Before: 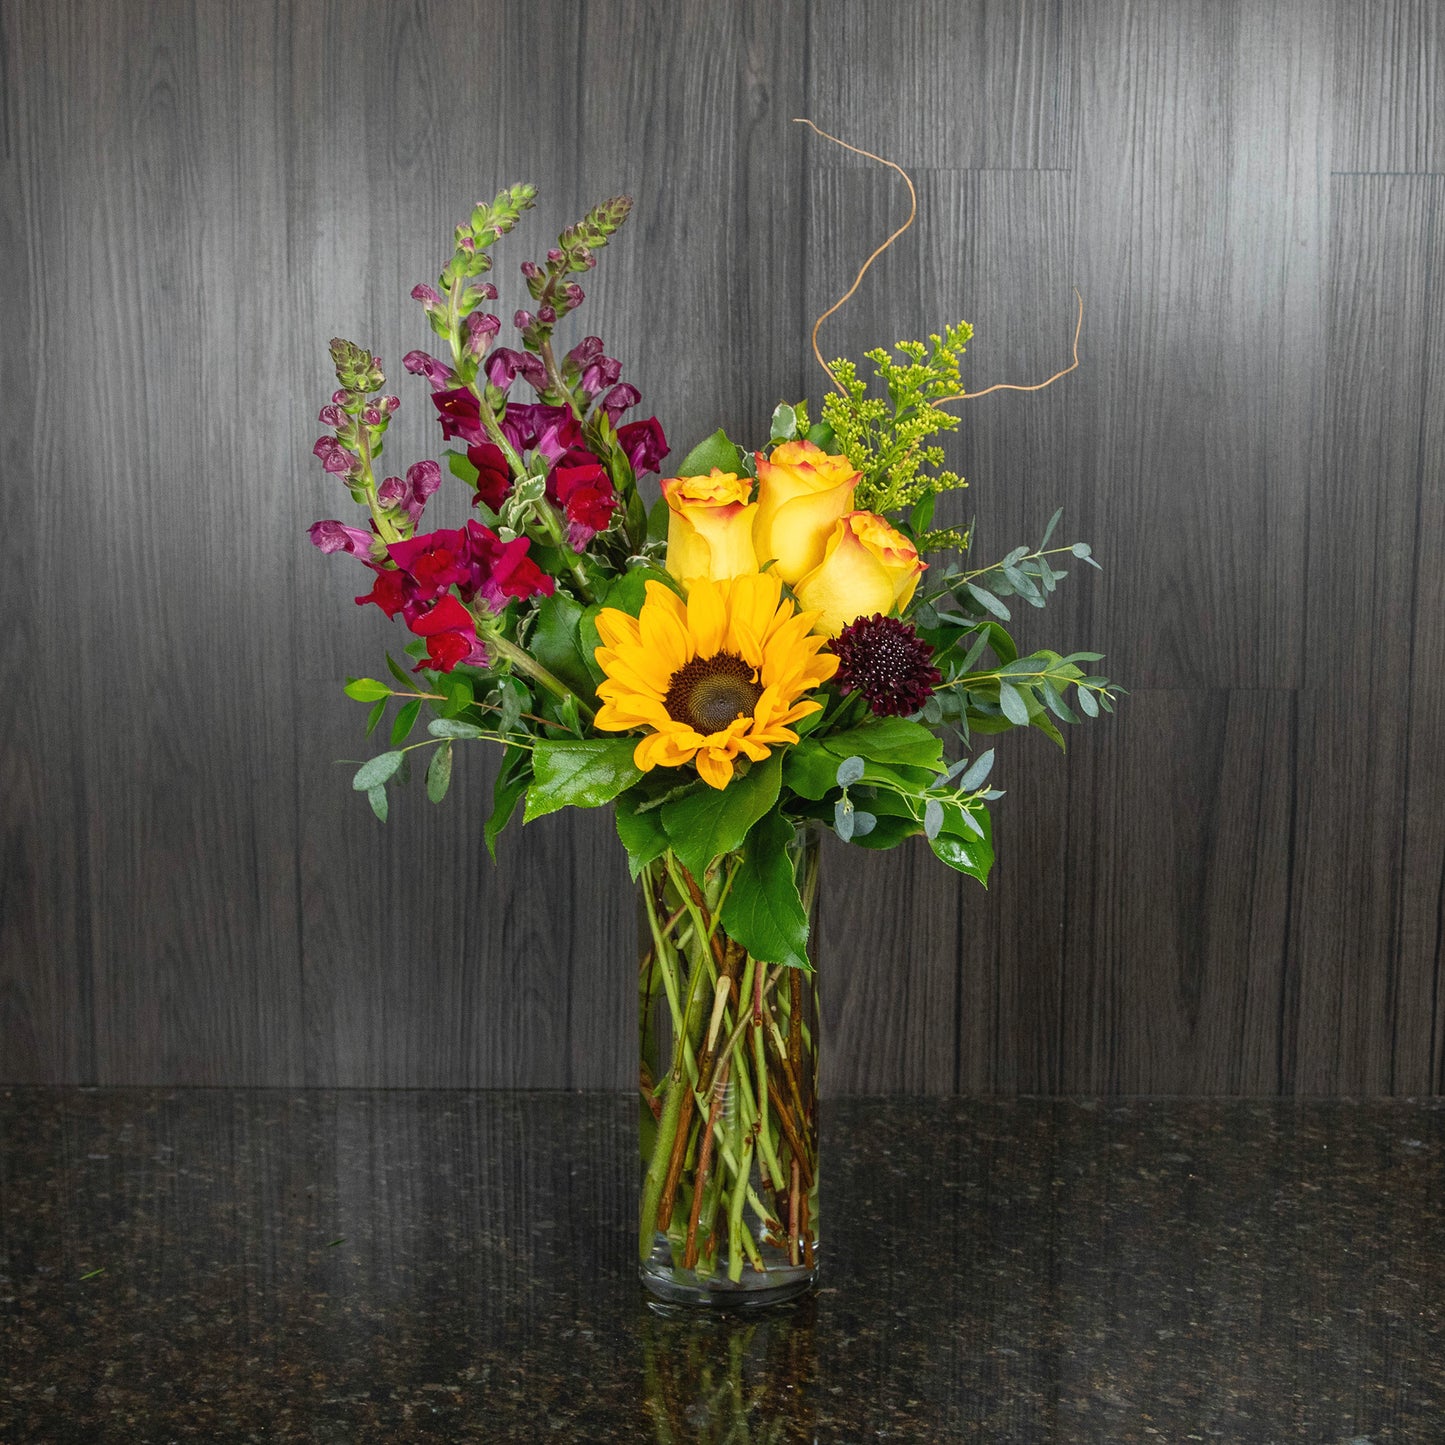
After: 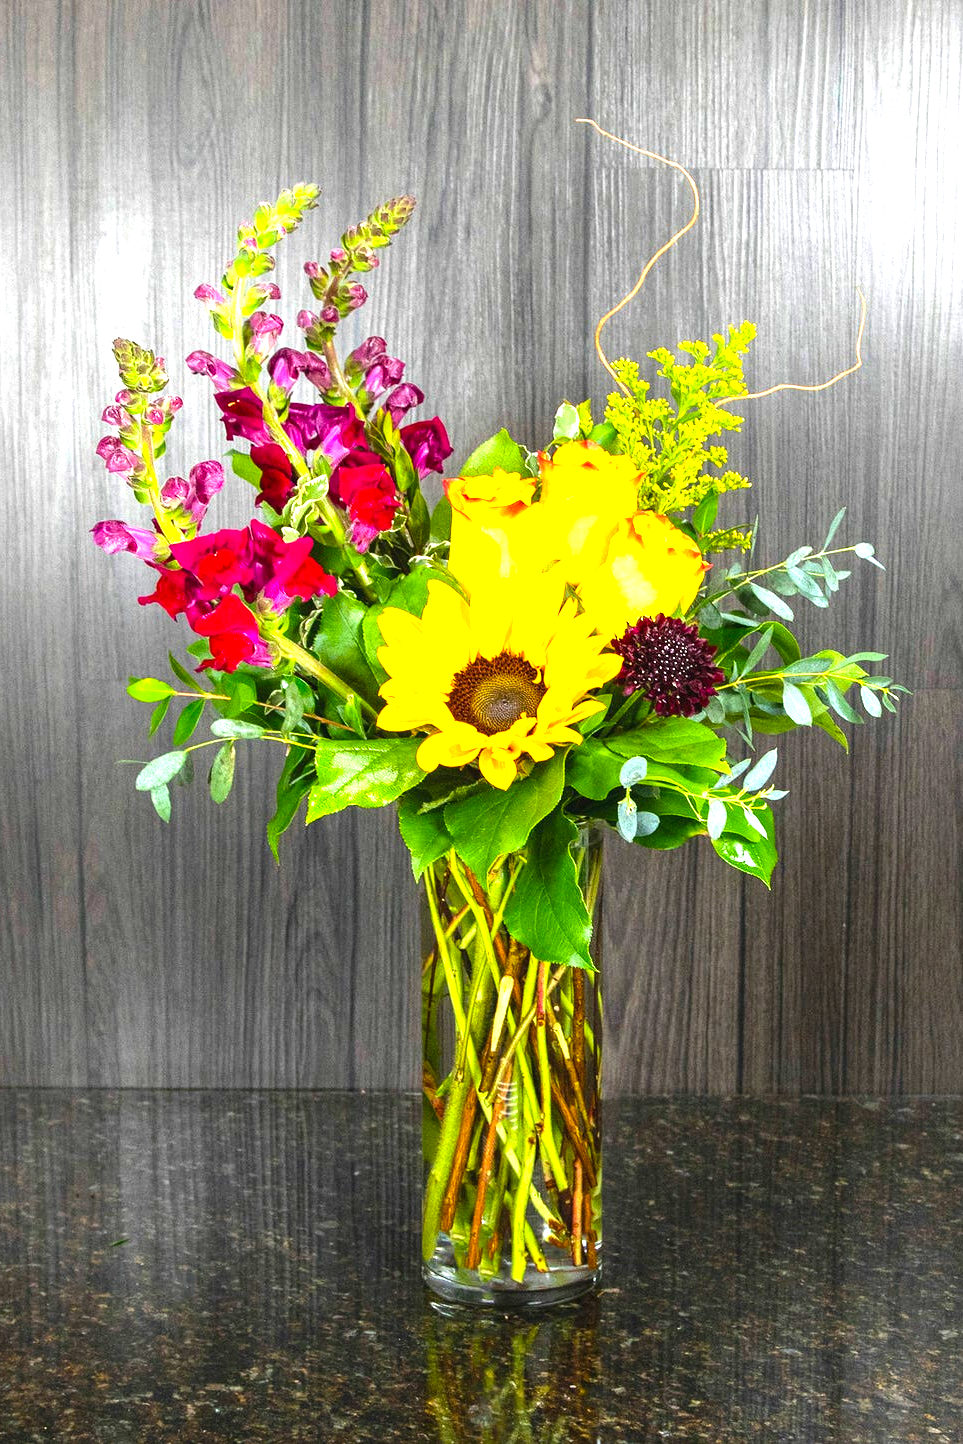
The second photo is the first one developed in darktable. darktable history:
tone equalizer: -8 EV -0.417 EV, -7 EV -0.389 EV, -6 EV -0.333 EV, -5 EV -0.222 EV, -3 EV 0.222 EV, -2 EV 0.333 EV, -1 EV 0.389 EV, +0 EV 0.417 EV, edges refinement/feathering 500, mask exposure compensation -1.57 EV, preserve details no
crop and rotate: left 15.055%, right 18.278%
color balance rgb: perceptual saturation grading › global saturation 25%, global vibrance 20%
exposure: black level correction 0, exposure 1.388 EV, compensate exposure bias true, compensate highlight preservation false
